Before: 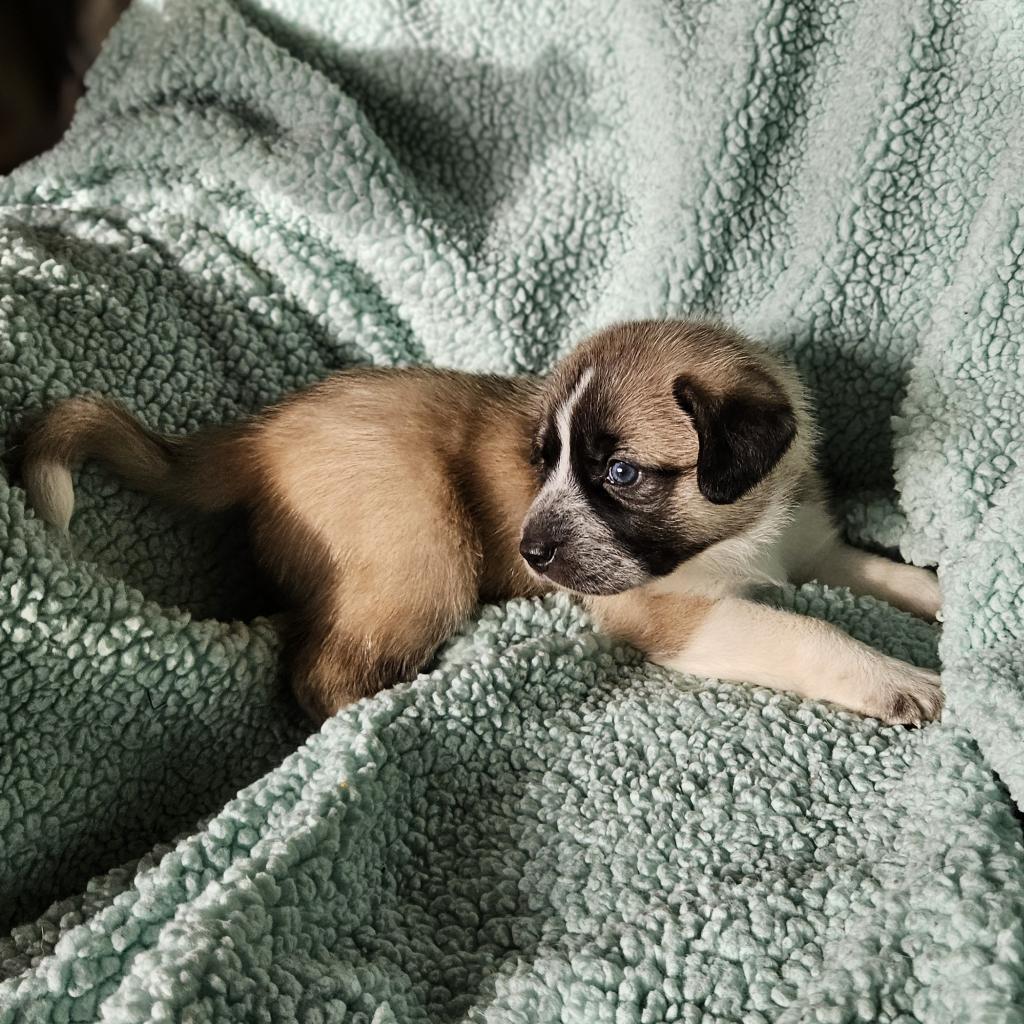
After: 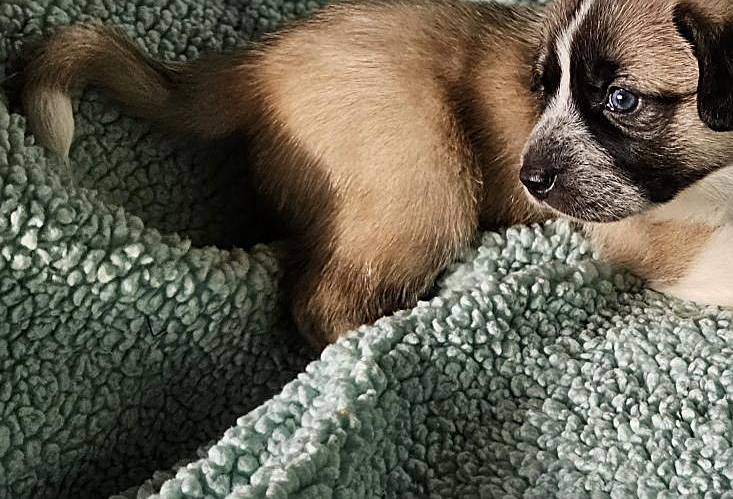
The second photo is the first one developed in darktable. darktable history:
sharpen: on, module defaults
crop: top 36.453%, right 28.377%, bottom 14.743%
